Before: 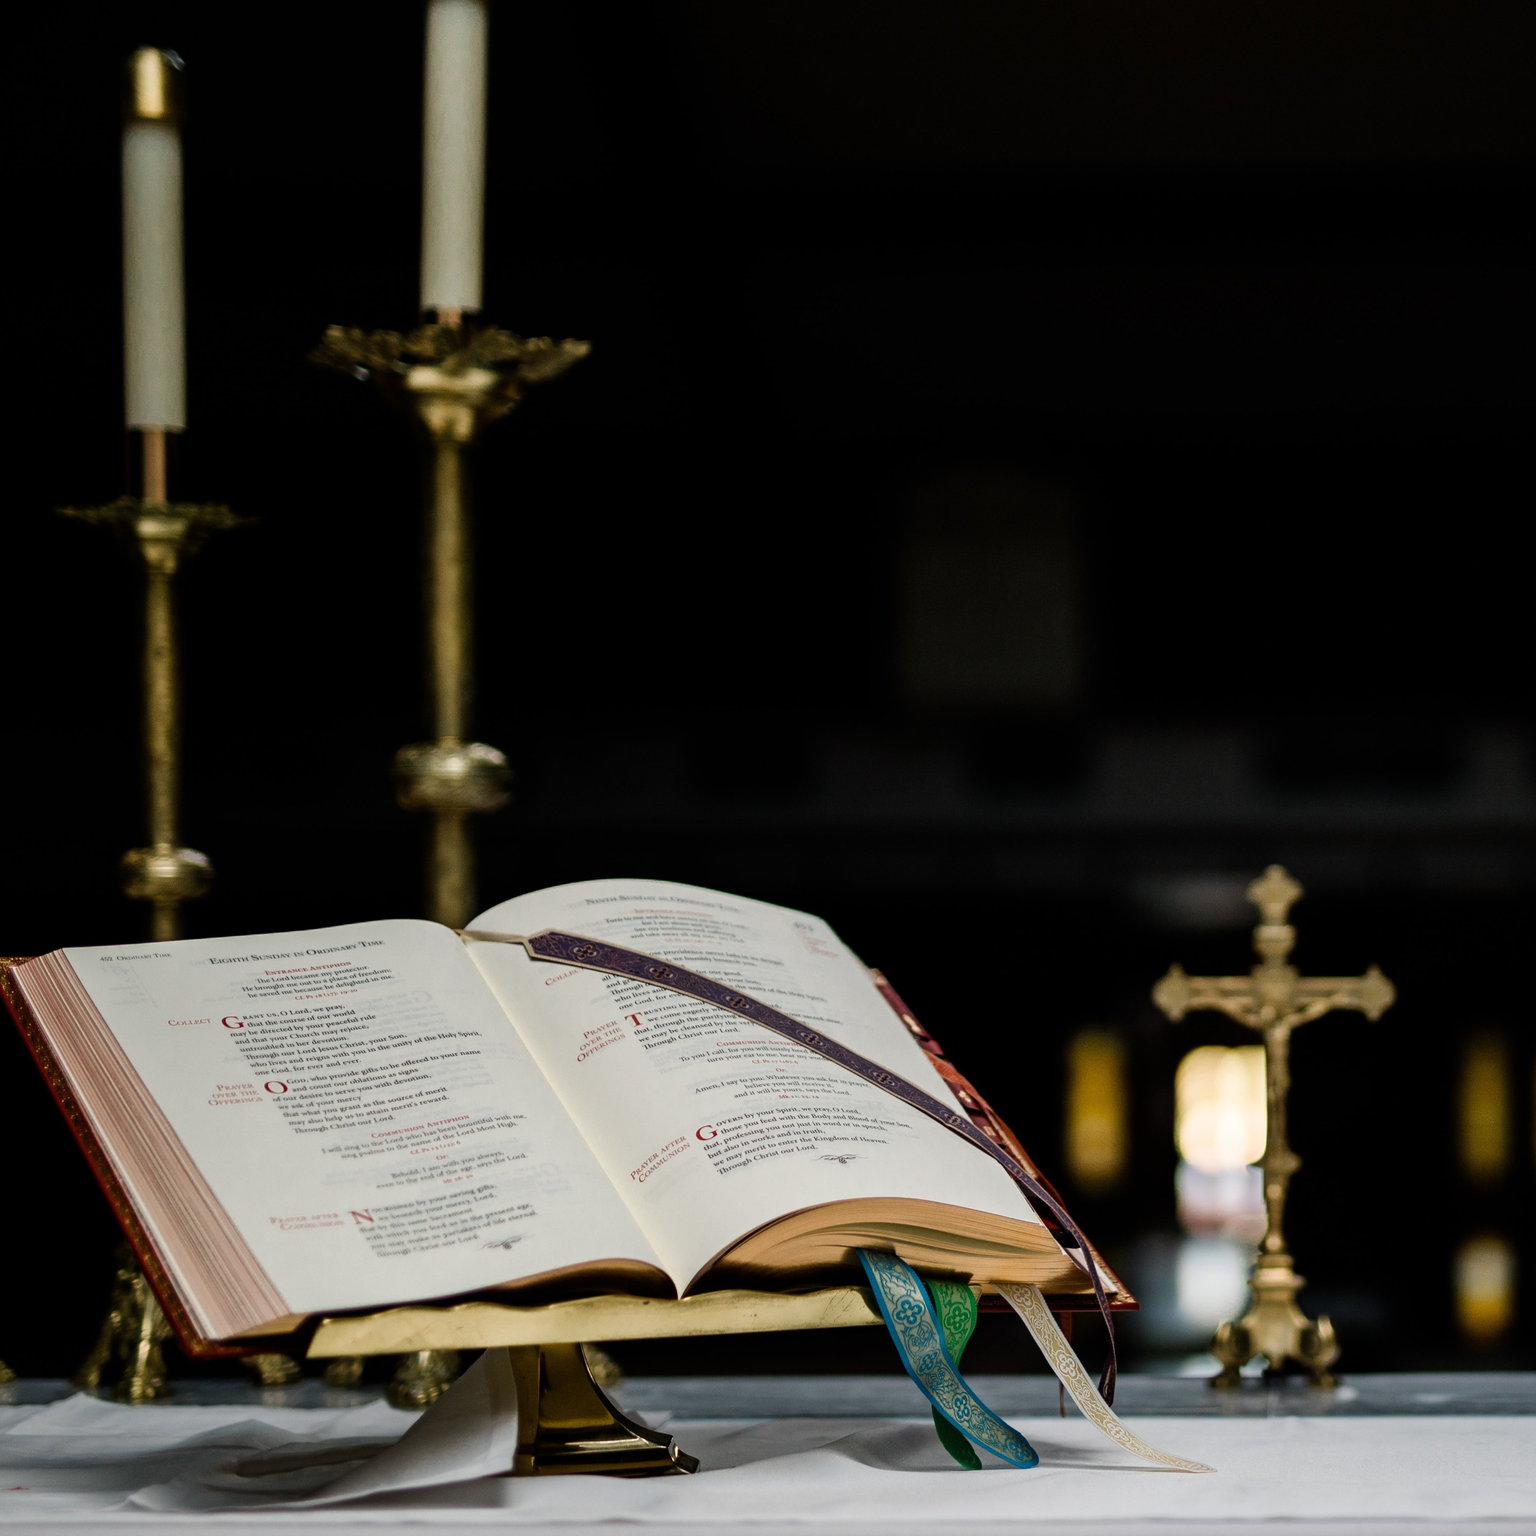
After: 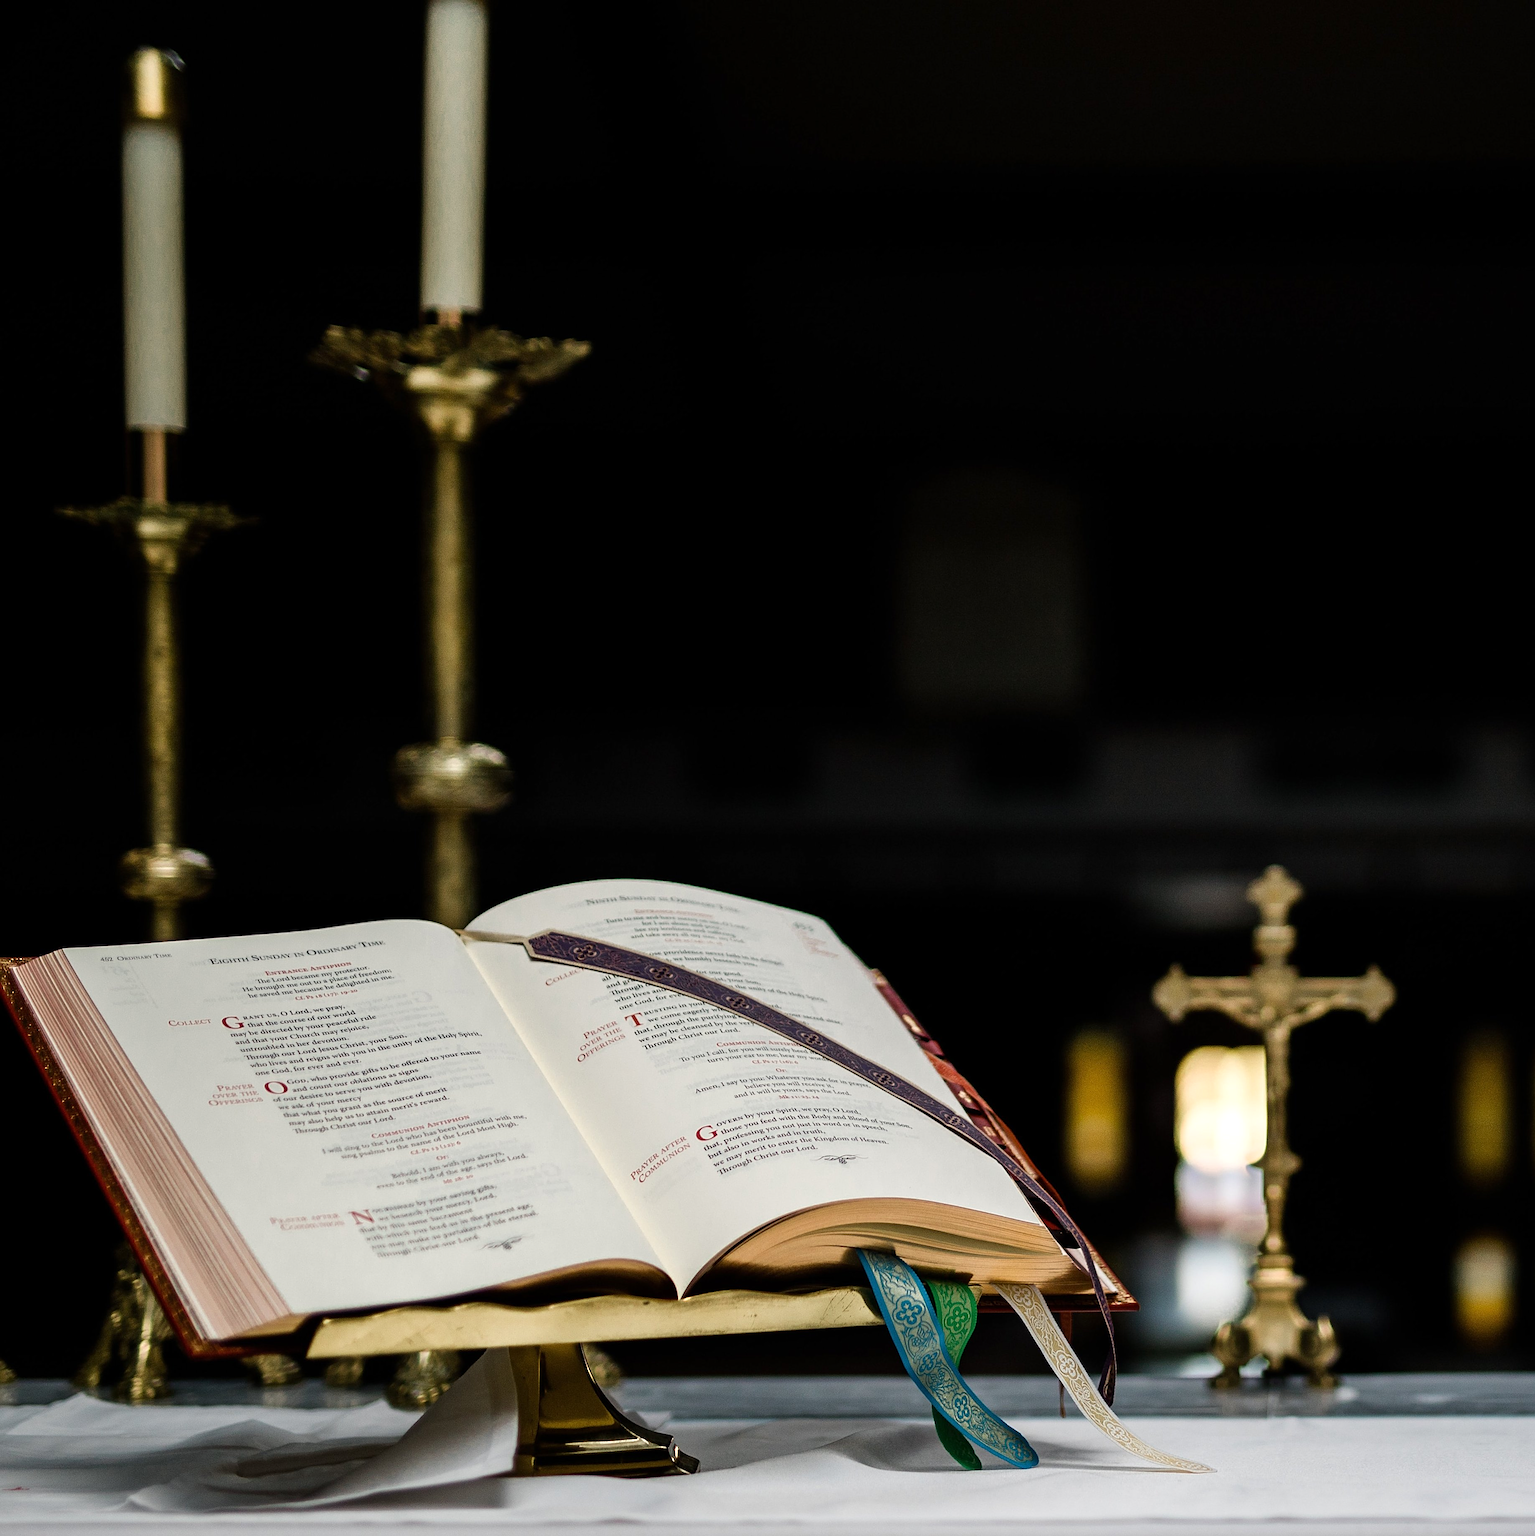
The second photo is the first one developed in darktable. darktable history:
exposure: exposure 0.178 EV, compensate exposure bias true, compensate highlight preservation false
sharpen: on, module defaults
